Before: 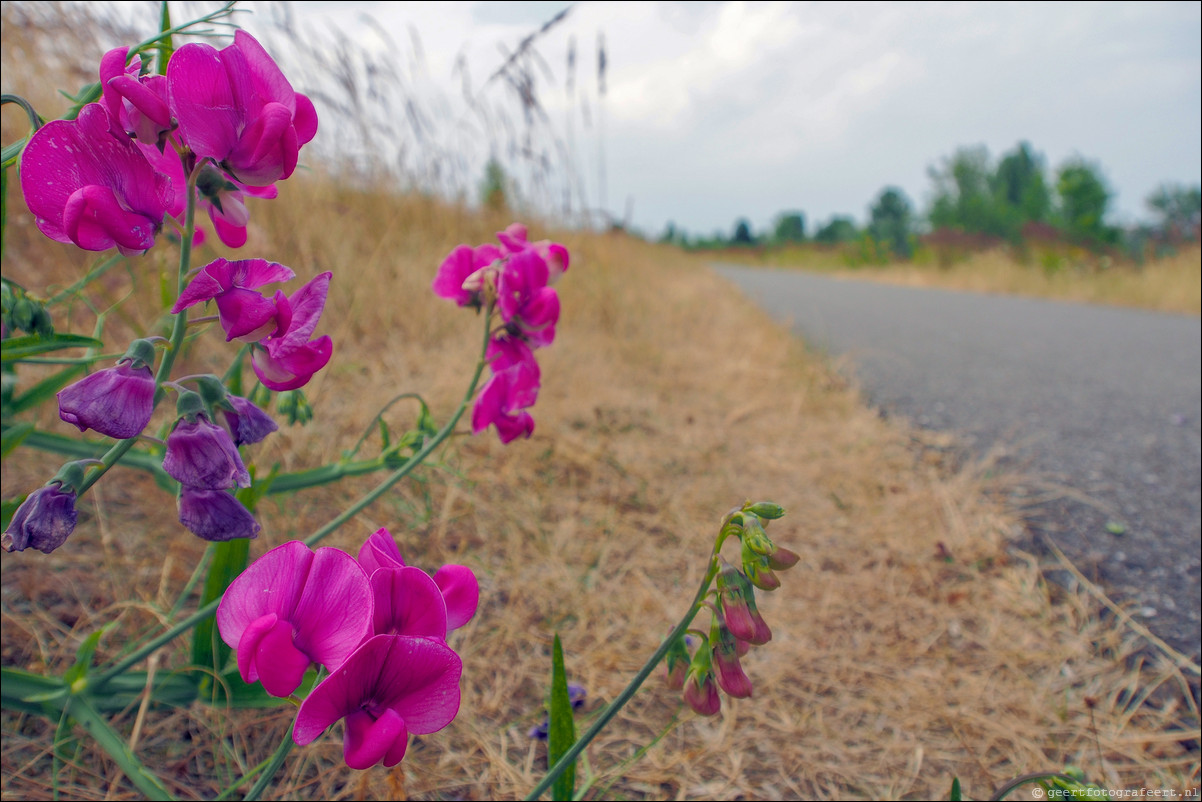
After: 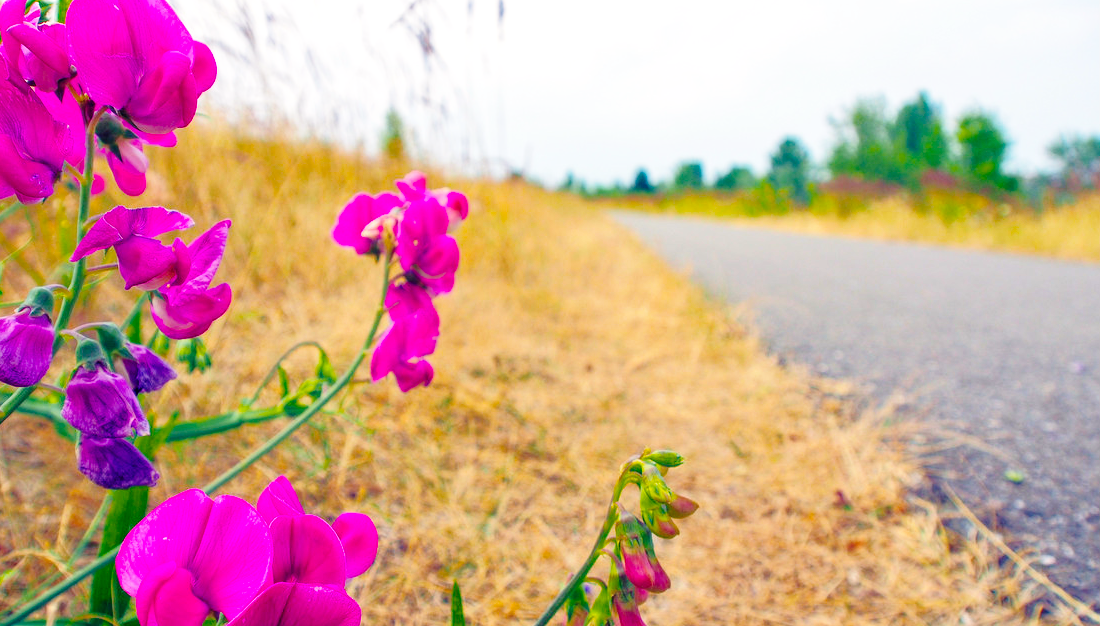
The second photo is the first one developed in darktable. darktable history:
crop: left 8.461%, top 6.565%, bottom 15.293%
color balance rgb: highlights gain › chroma 1.044%, highlights gain › hue 60.2°, linear chroma grading › global chroma 14.379%, perceptual saturation grading › global saturation 19.782%, perceptual brilliance grading › highlights 11.511%, global vibrance 20%
base curve: curves: ch0 [(0, 0) (0.028, 0.03) (0.121, 0.232) (0.46, 0.748) (0.859, 0.968) (1, 1)], preserve colors none
